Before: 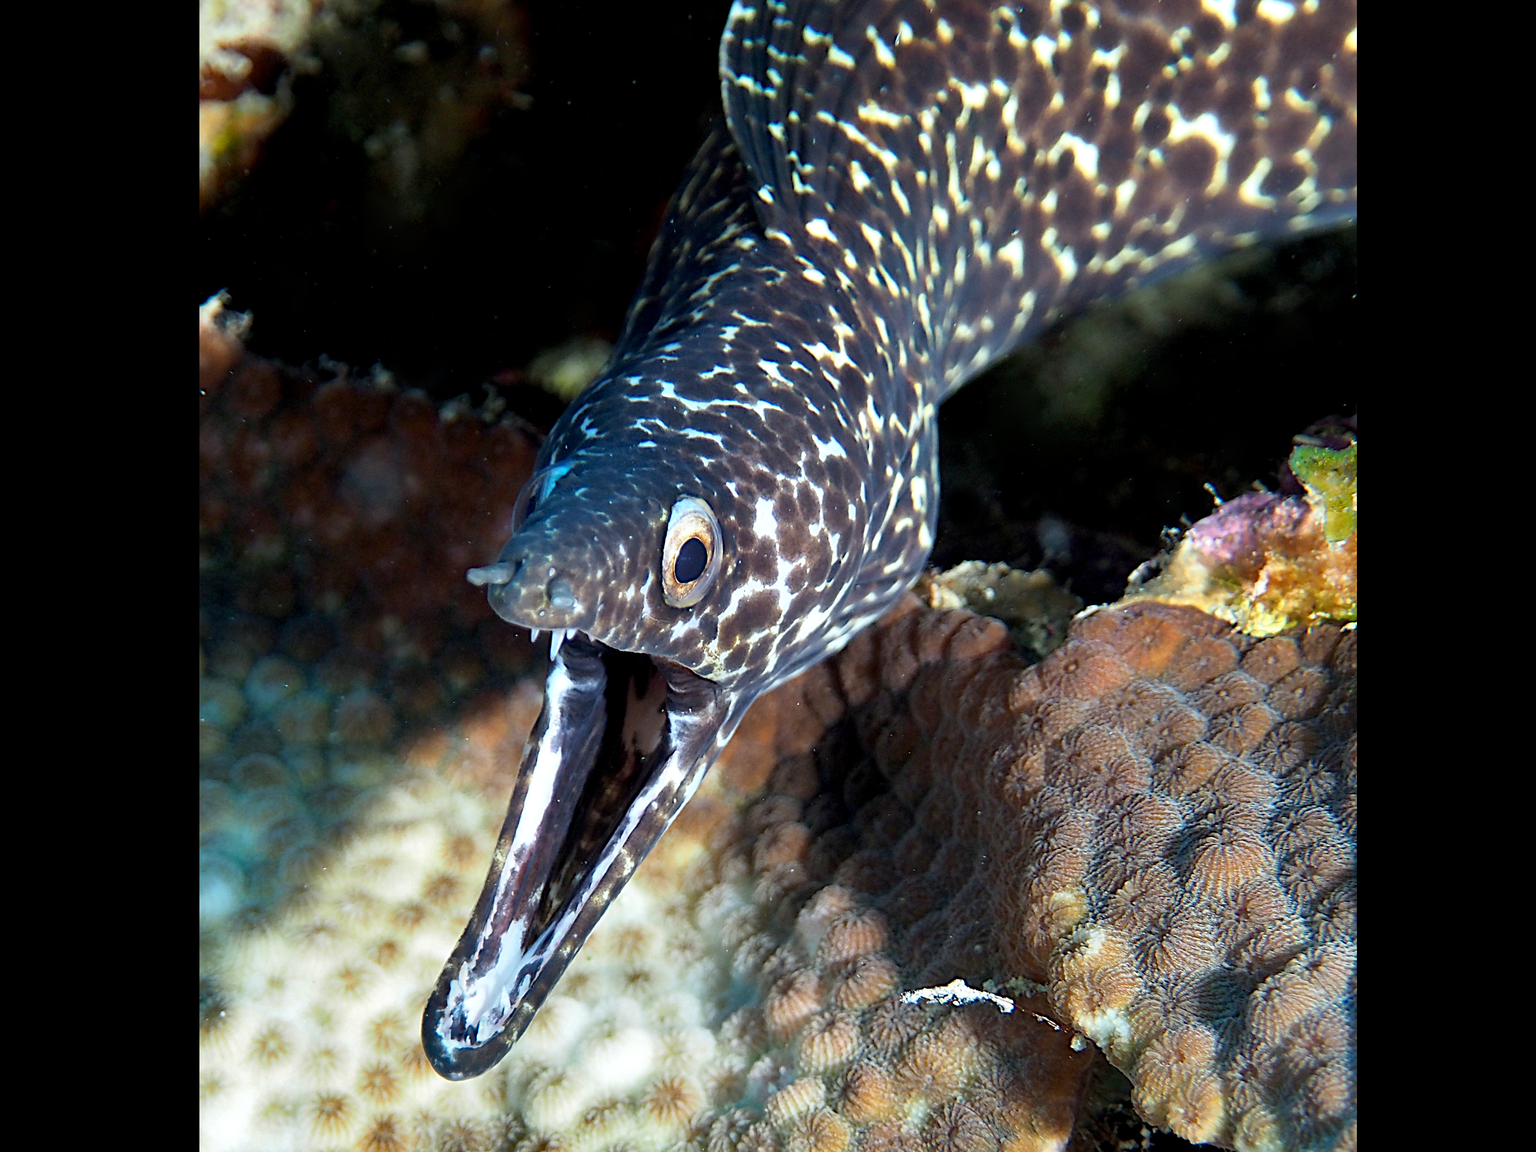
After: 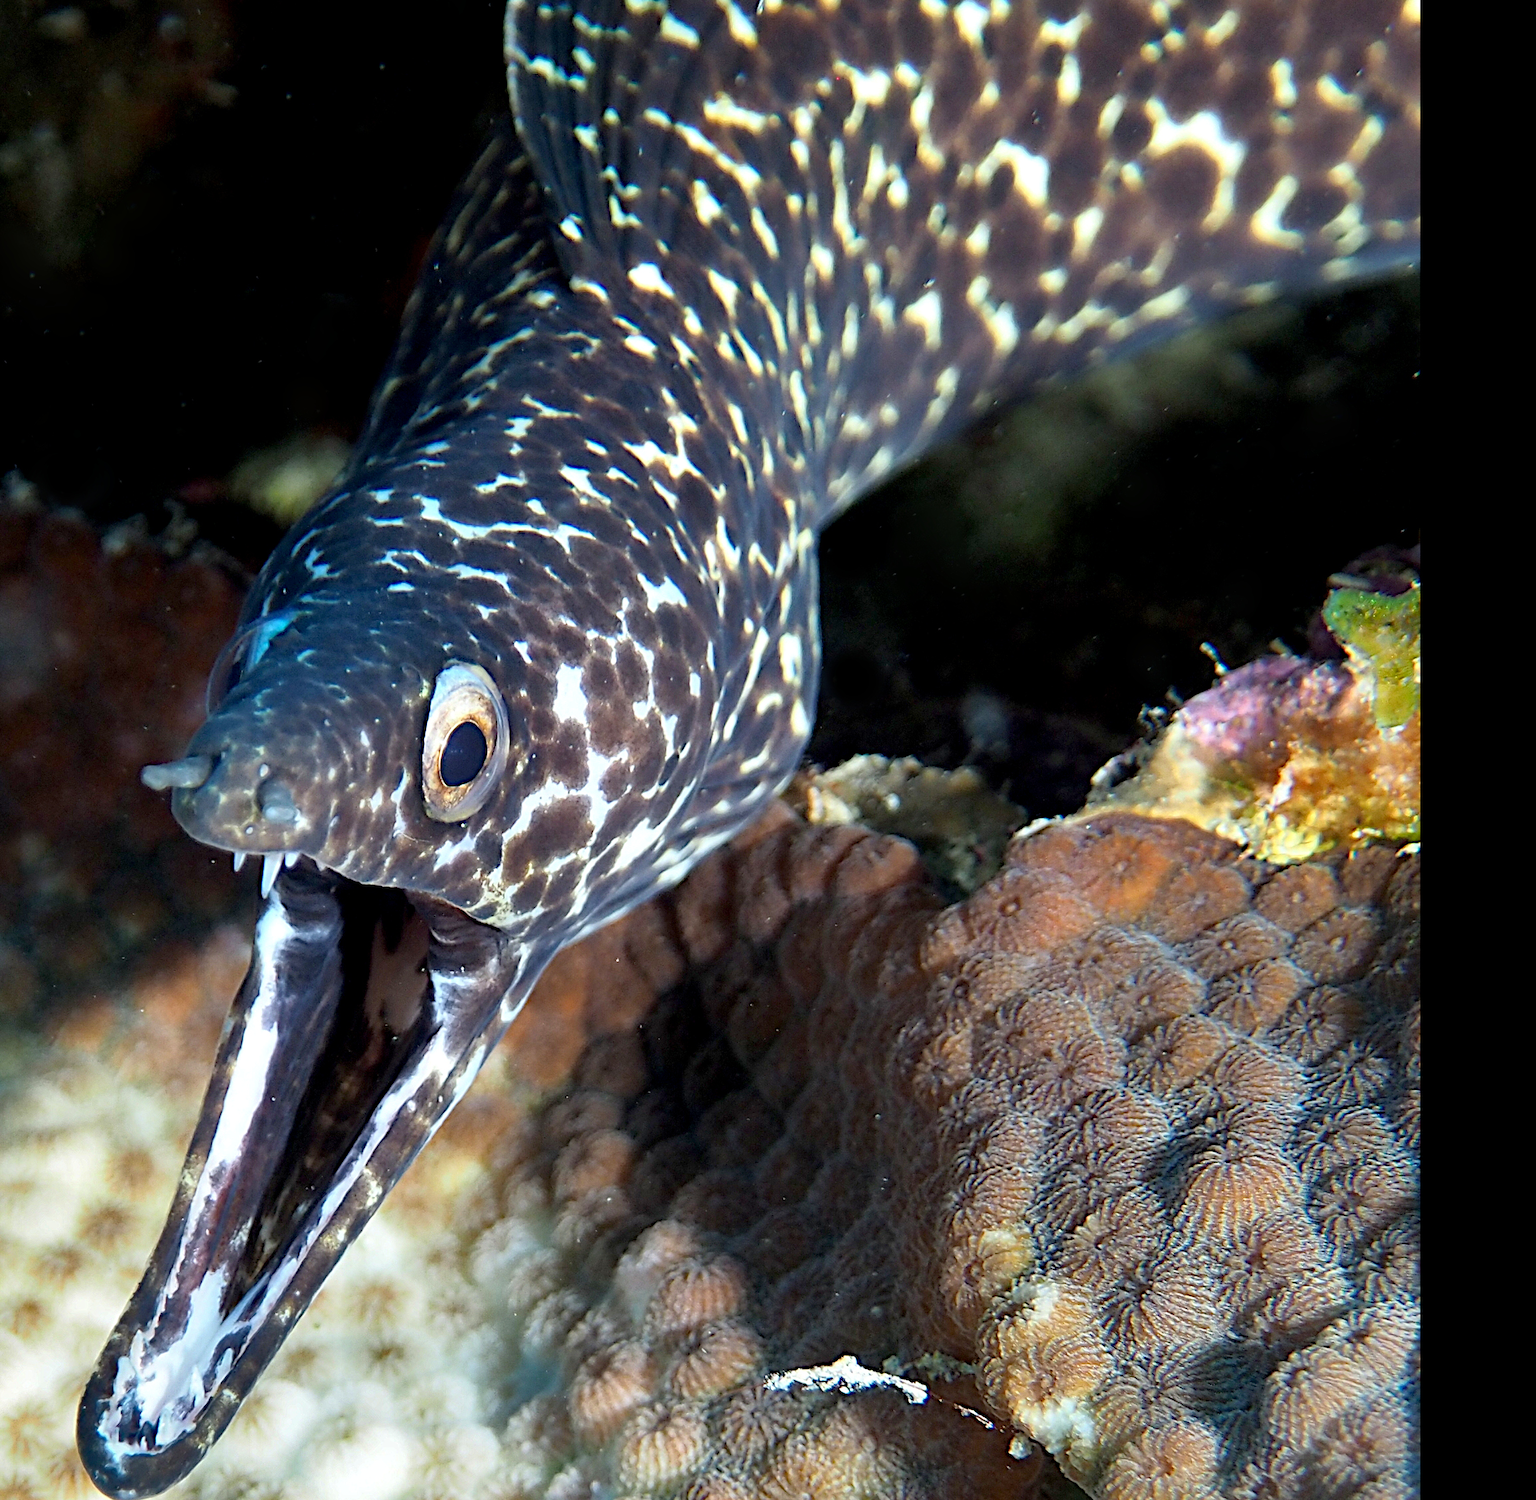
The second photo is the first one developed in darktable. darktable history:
crop and rotate: left 23.991%, top 3.123%, right 6.383%, bottom 6.152%
